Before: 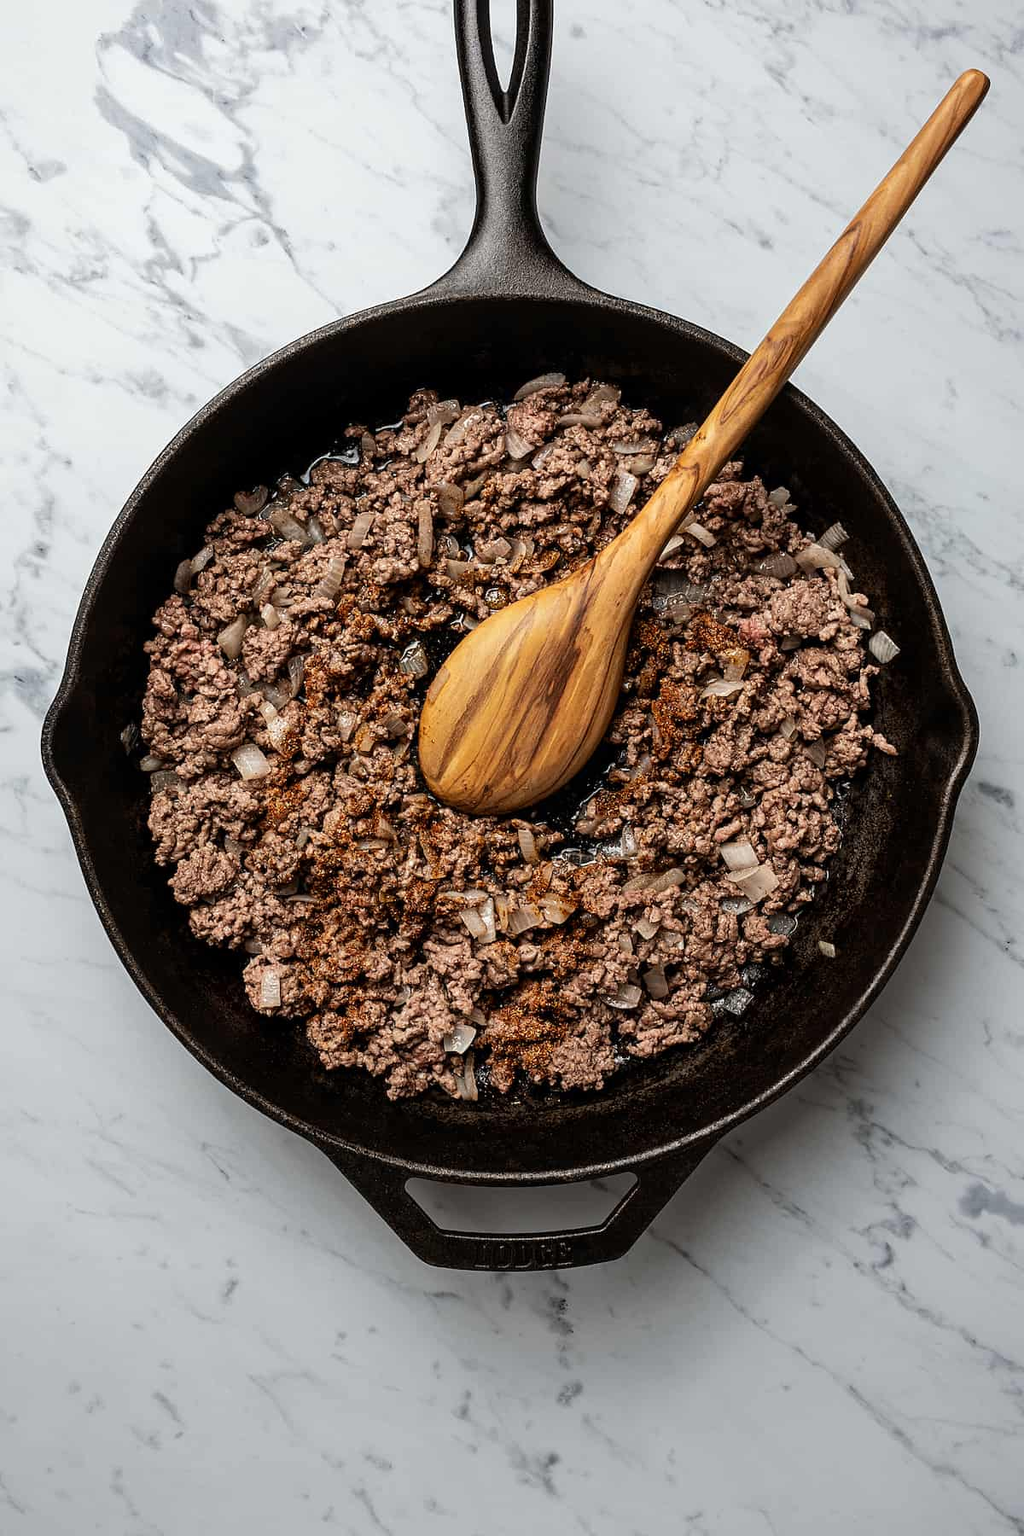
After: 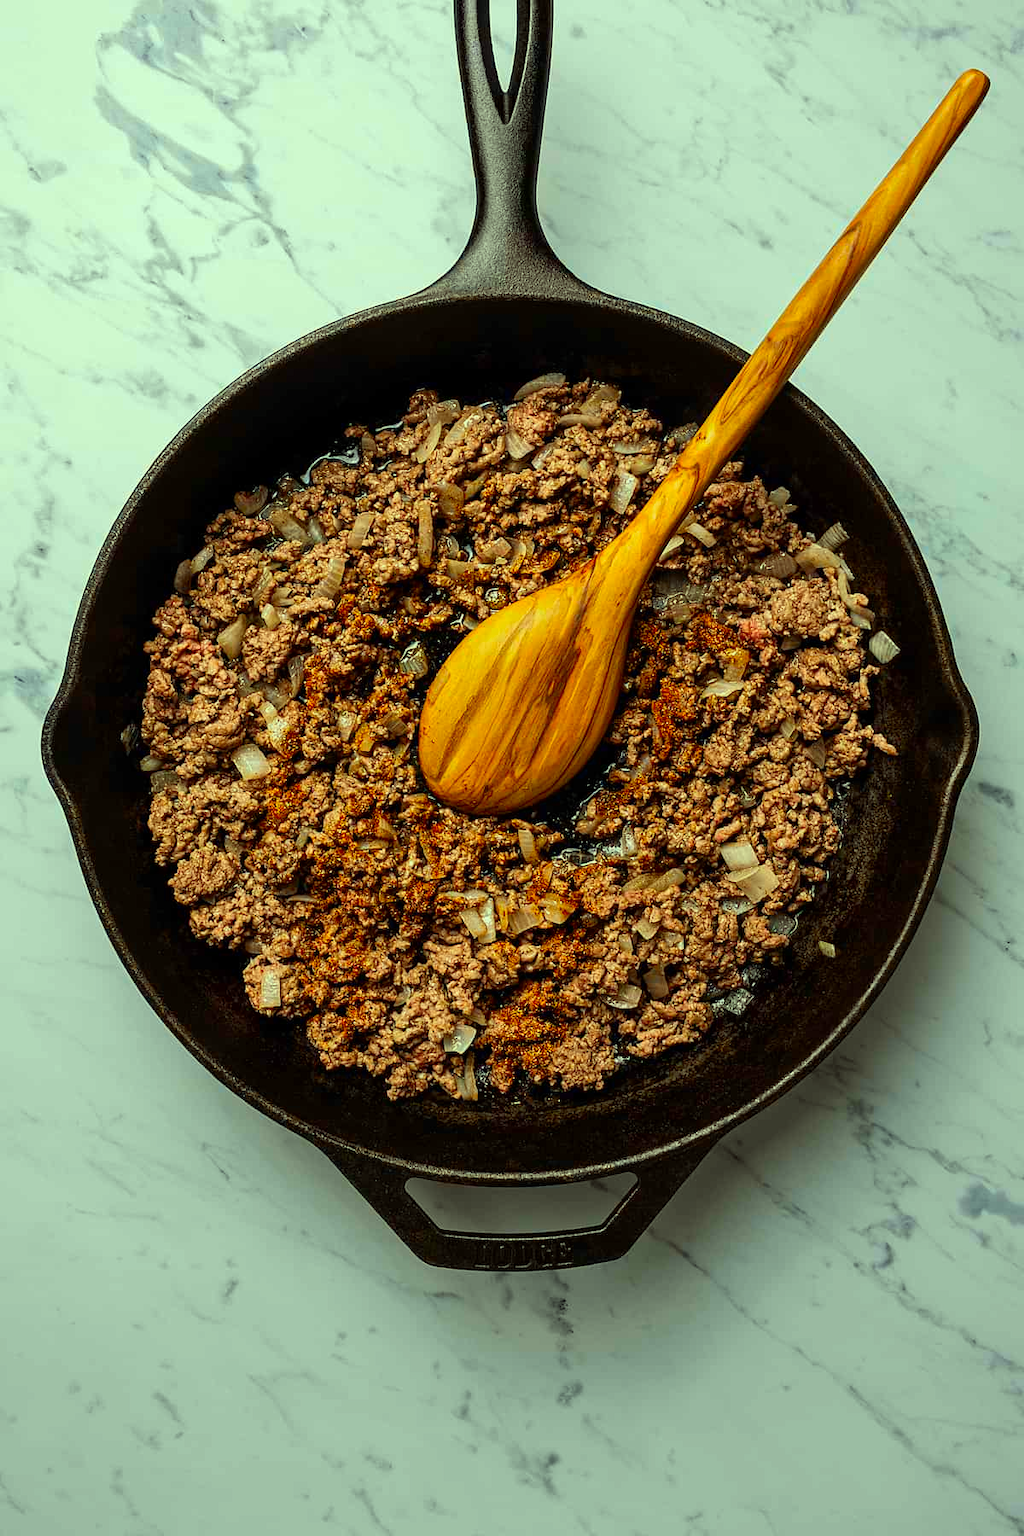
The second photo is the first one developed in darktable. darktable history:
color correction: highlights a* -10.88, highlights b* 9.96, saturation 1.71
